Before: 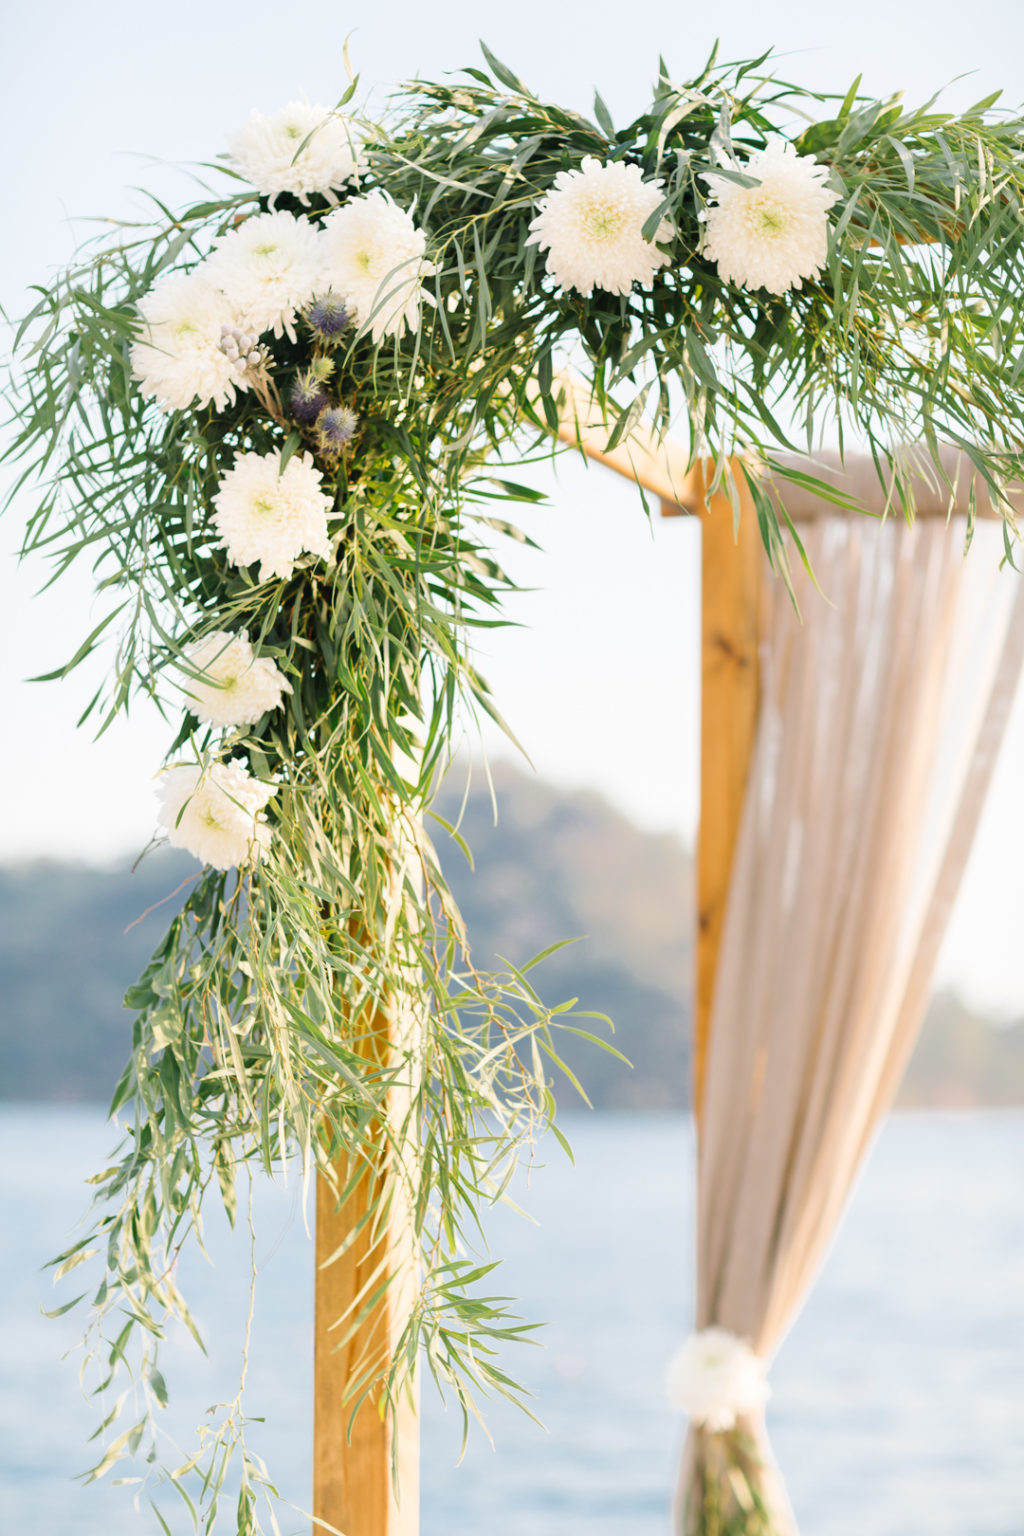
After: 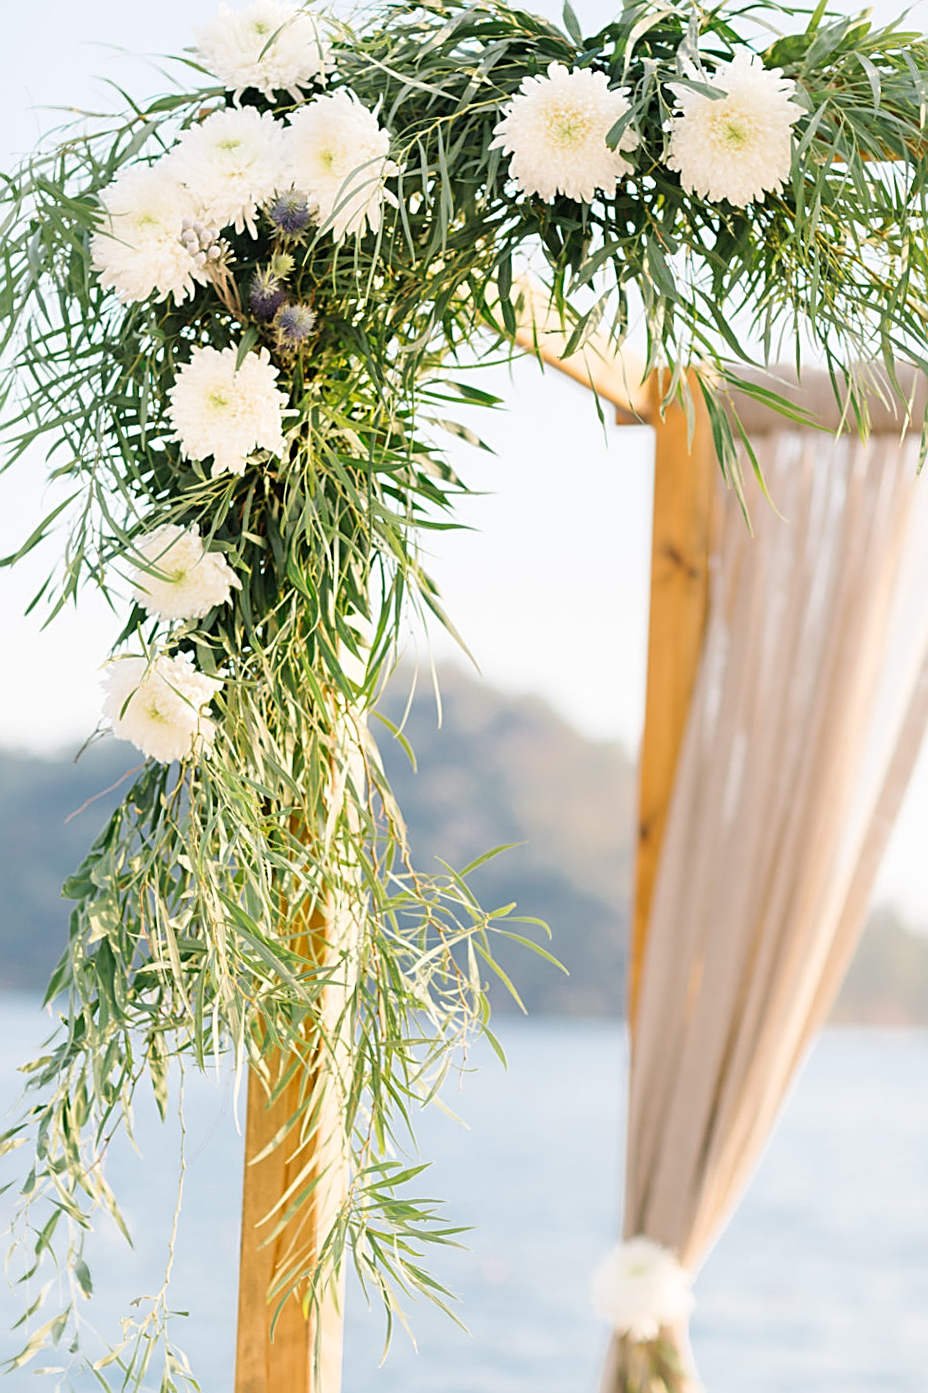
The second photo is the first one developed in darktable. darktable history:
sharpen: amount 0.75
crop and rotate: angle -1.96°, left 3.097%, top 4.154%, right 1.586%, bottom 0.529%
